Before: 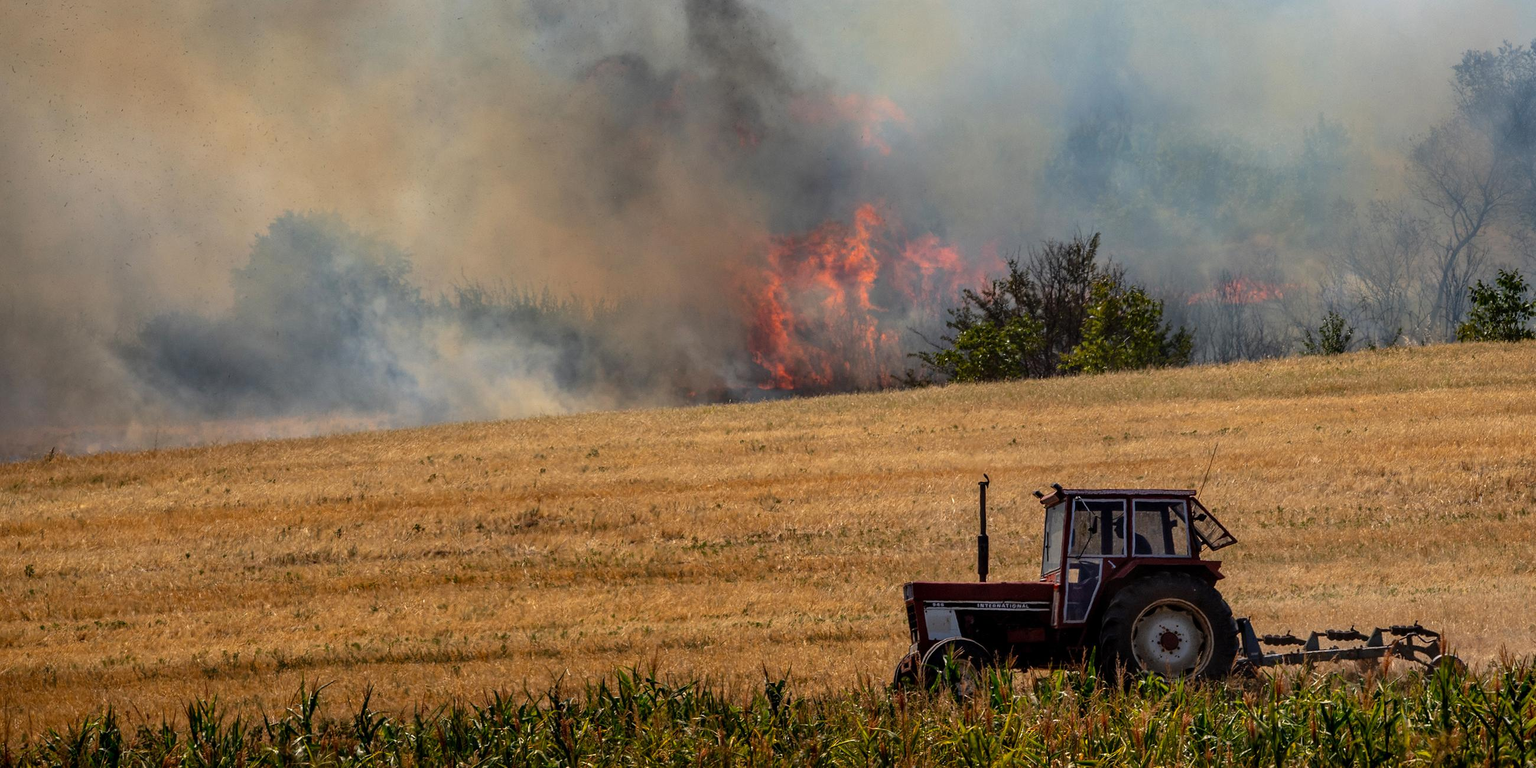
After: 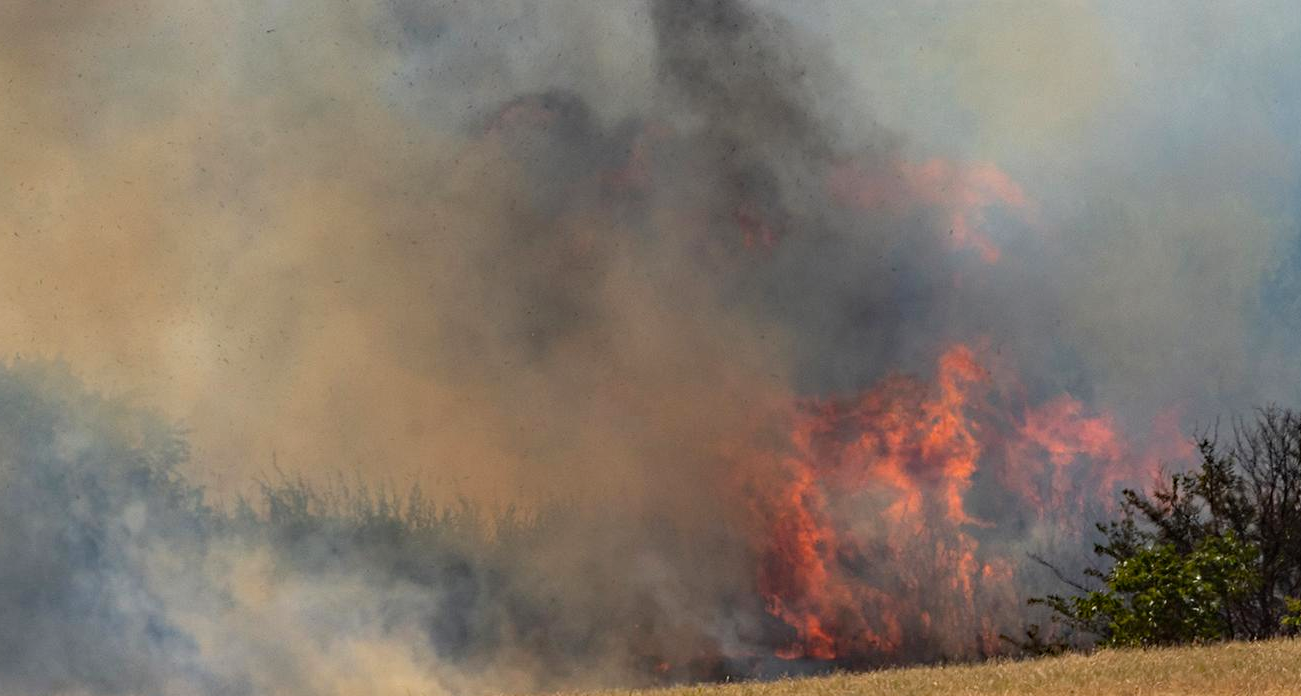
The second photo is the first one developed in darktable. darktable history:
exposure: black level correction 0.001, compensate highlight preservation false
haze removal: compatibility mode true, adaptive false
crop: left 19.556%, right 30.401%, bottom 46.458%
